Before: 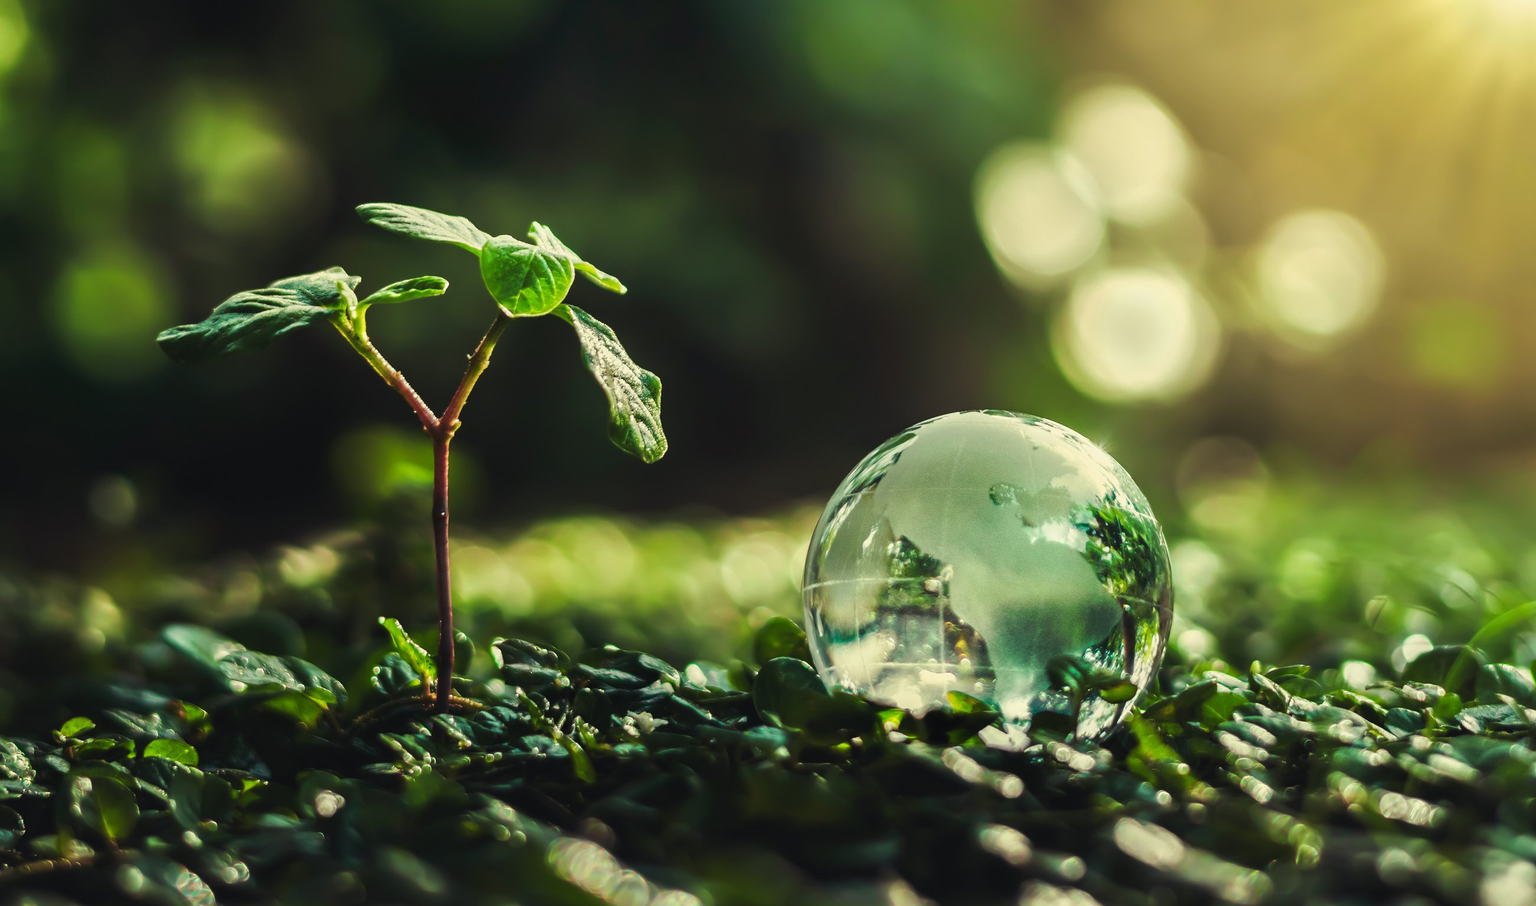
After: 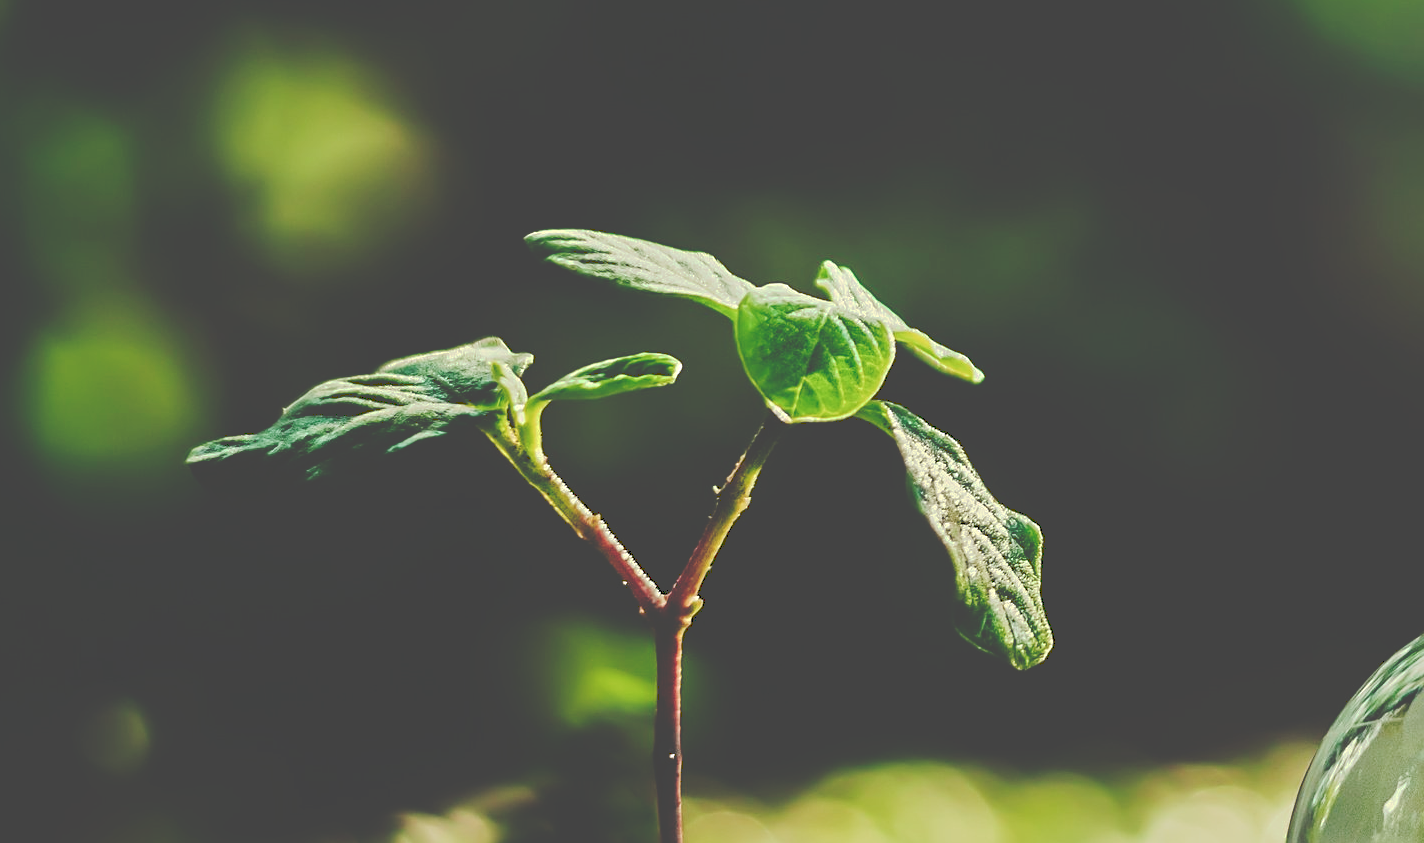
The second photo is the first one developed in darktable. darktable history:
sharpen: on, module defaults
tone curve: curves: ch0 [(0, 0) (0.003, 0.272) (0.011, 0.275) (0.025, 0.275) (0.044, 0.278) (0.069, 0.282) (0.1, 0.284) (0.136, 0.287) (0.177, 0.294) (0.224, 0.314) (0.277, 0.347) (0.335, 0.403) (0.399, 0.473) (0.468, 0.552) (0.543, 0.622) (0.623, 0.69) (0.709, 0.756) (0.801, 0.818) (0.898, 0.865) (1, 1)], preserve colors none
crop and rotate: left 3.047%, top 7.509%, right 42.236%, bottom 37.598%
